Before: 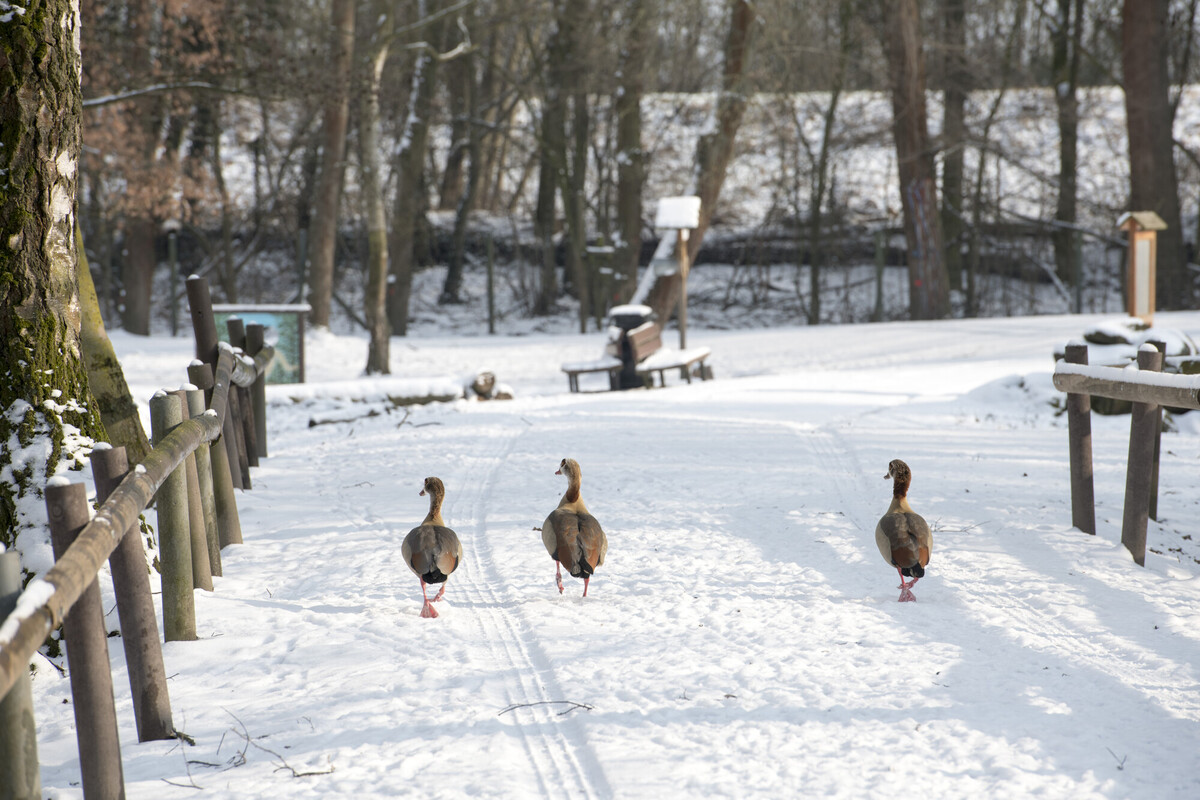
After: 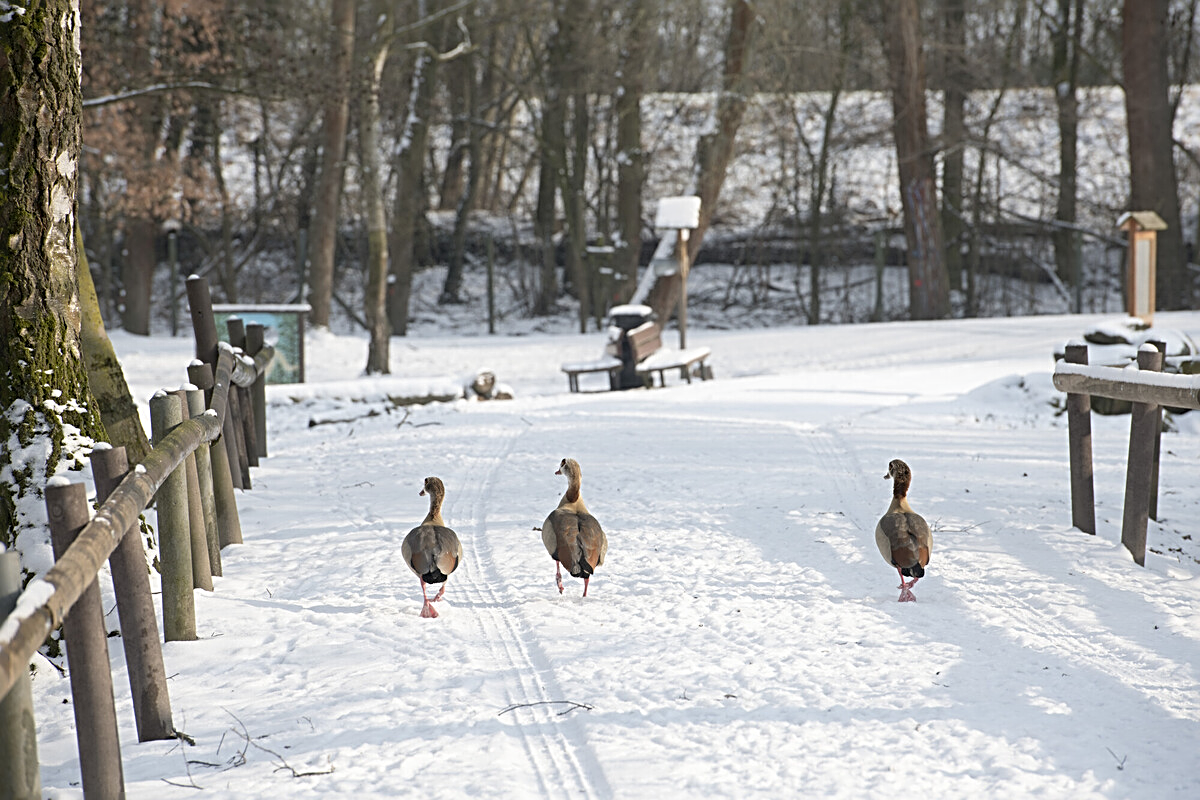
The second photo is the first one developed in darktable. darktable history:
sharpen: radius 2.817, amount 0.715
tone equalizer: on, module defaults
contrast equalizer: octaves 7, y [[0.6 ×6], [0.55 ×6], [0 ×6], [0 ×6], [0 ×6]], mix -0.3
